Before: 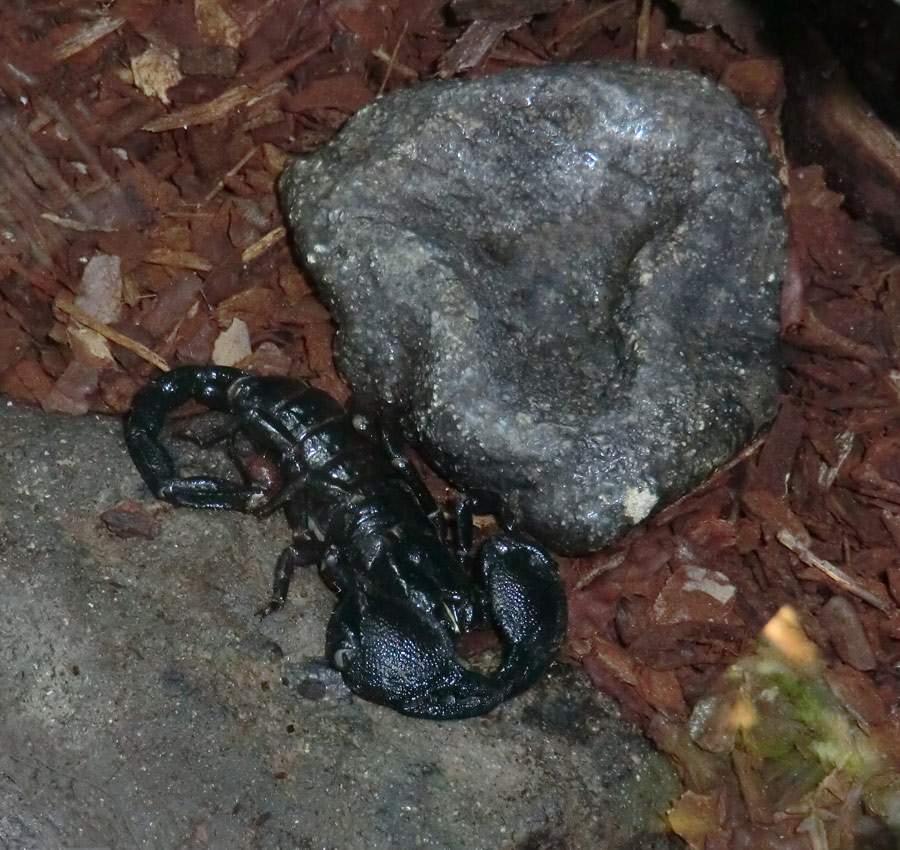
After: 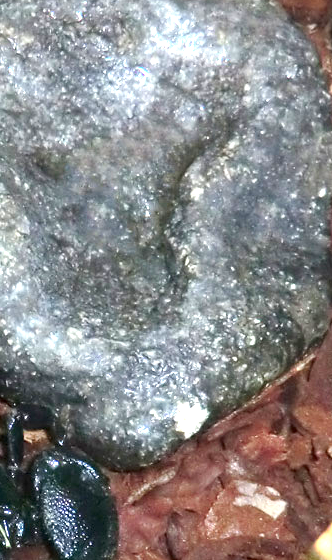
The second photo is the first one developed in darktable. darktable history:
crop and rotate: left 49.924%, top 10.127%, right 13.089%, bottom 23.907%
base curve: curves: ch0 [(0, 0) (0.297, 0.298) (1, 1)], preserve colors none
exposure: black level correction 0.001, exposure 1.737 EV, compensate exposure bias true, compensate highlight preservation false
vignetting: fall-off start 91.31%, saturation 0.041, unbound false
